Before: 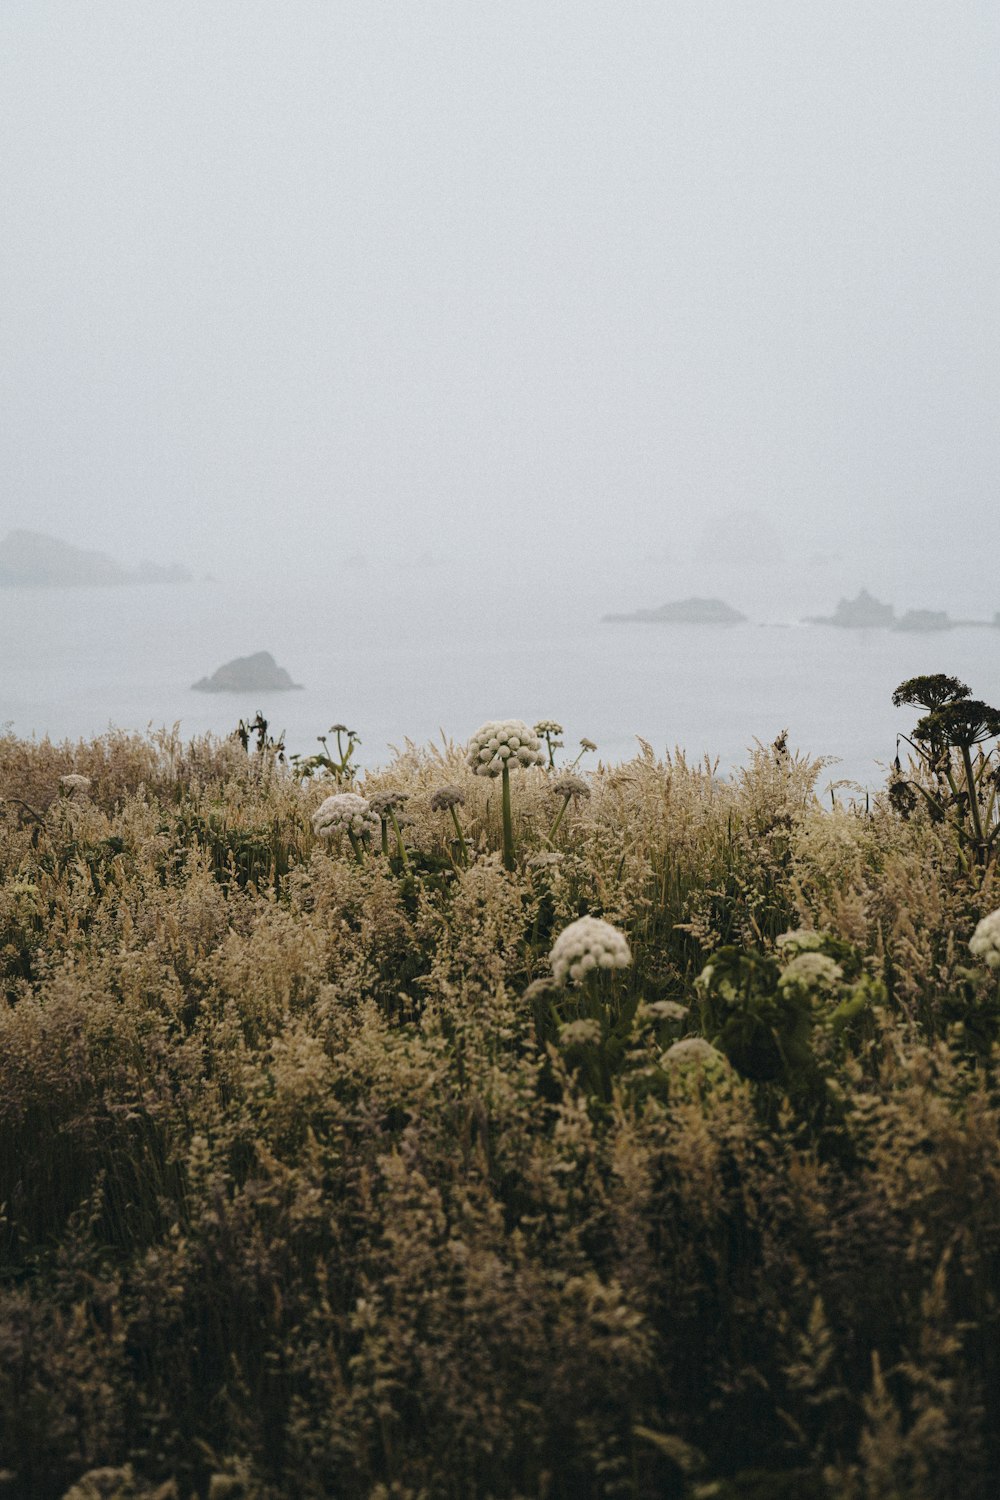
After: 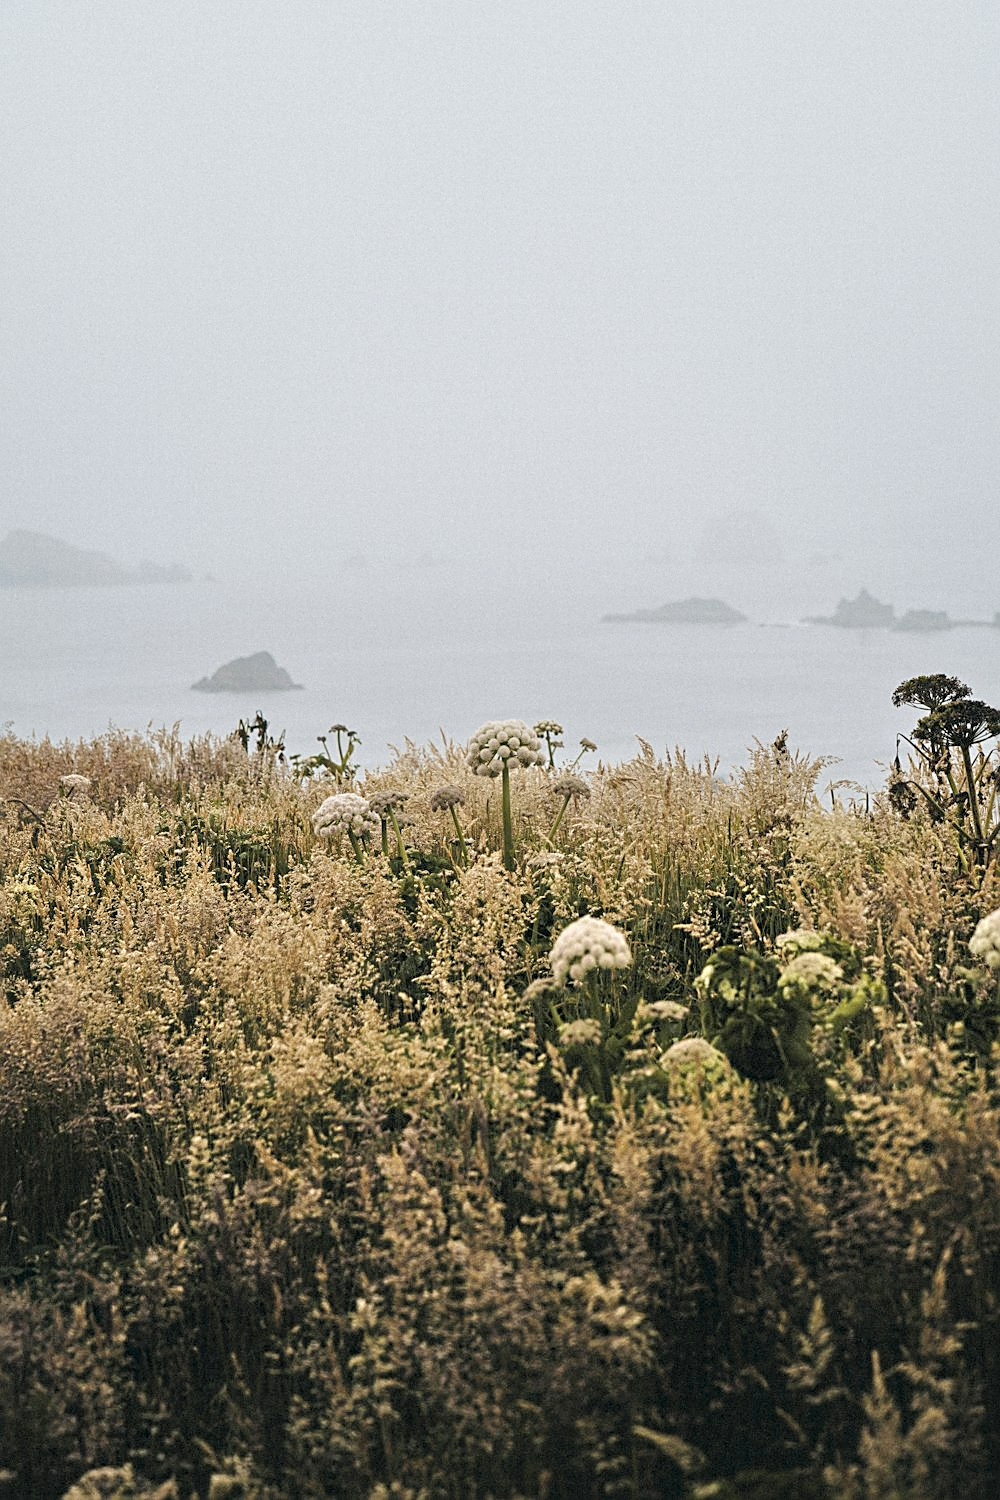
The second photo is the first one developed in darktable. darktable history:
sharpen: on, module defaults
tone equalizer: -7 EV 0.155 EV, -6 EV 0.623 EV, -5 EV 1.18 EV, -4 EV 1.31 EV, -3 EV 1.13 EV, -2 EV 0.6 EV, -1 EV 0.146 EV, luminance estimator HSV value / RGB max
contrast equalizer: y [[0.5, 0.542, 0.583, 0.625, 0.667, 0.708], [0.5 ×6], [0.5 ×6], [0 ×6], [0 ×6]], mix 0.201
